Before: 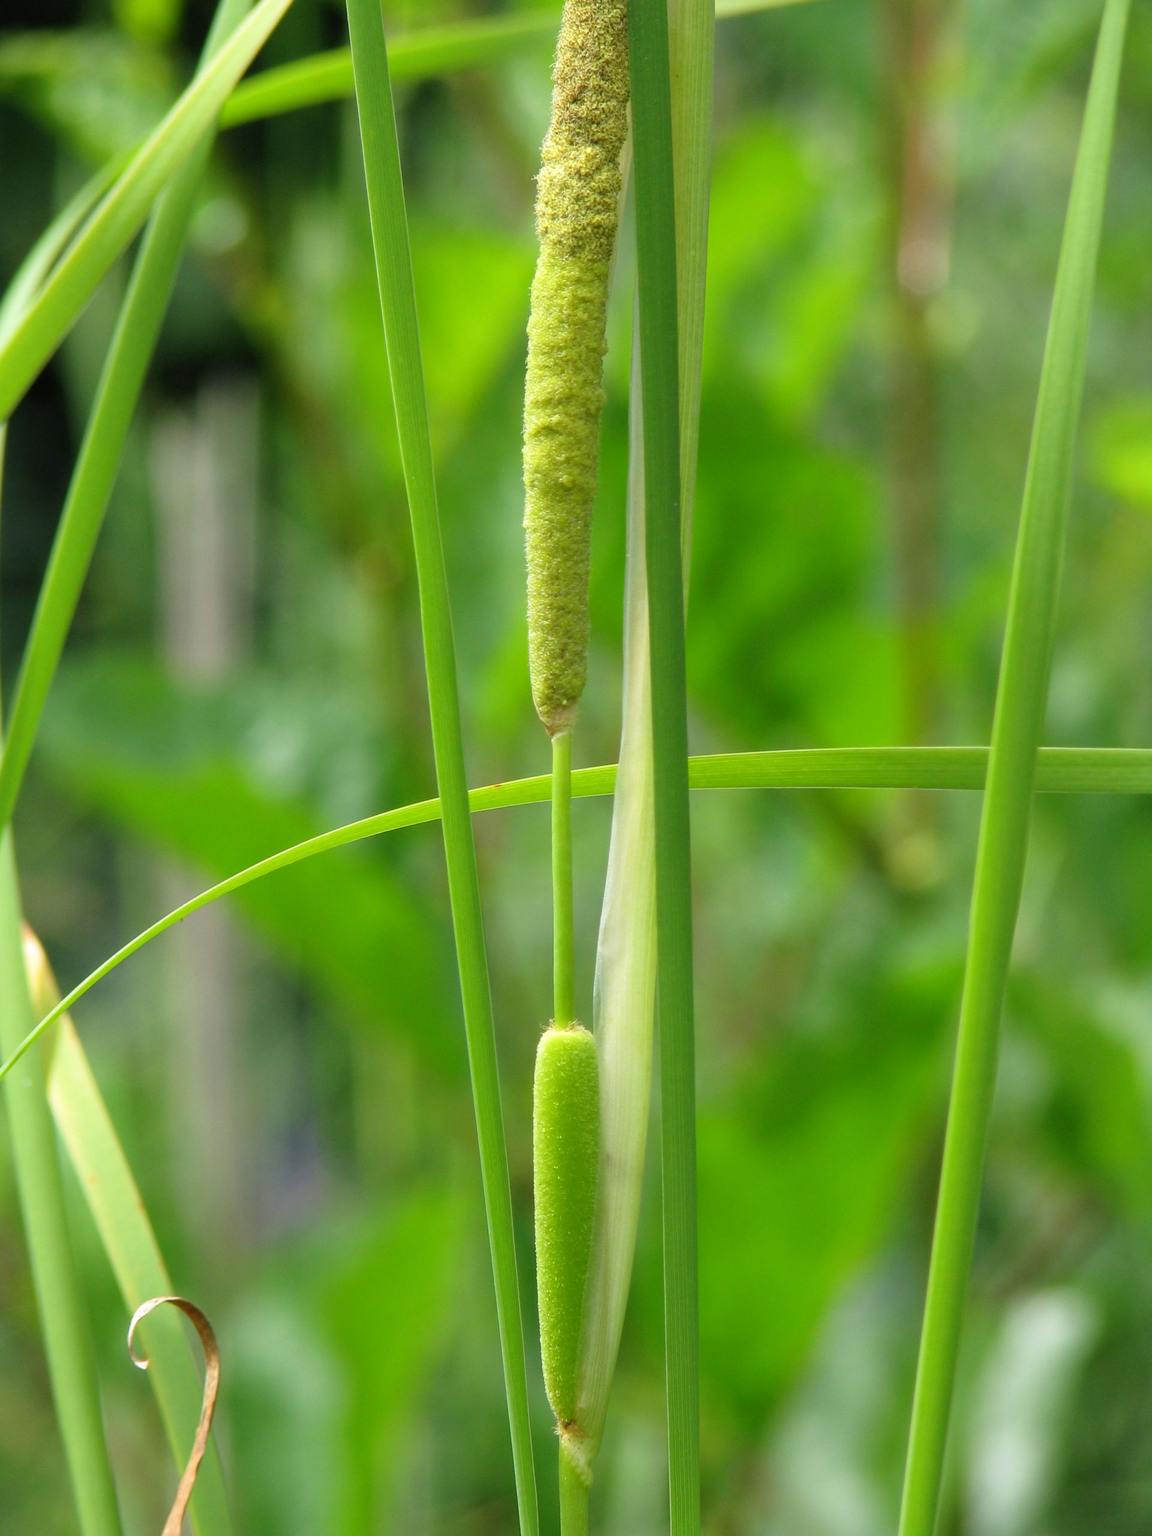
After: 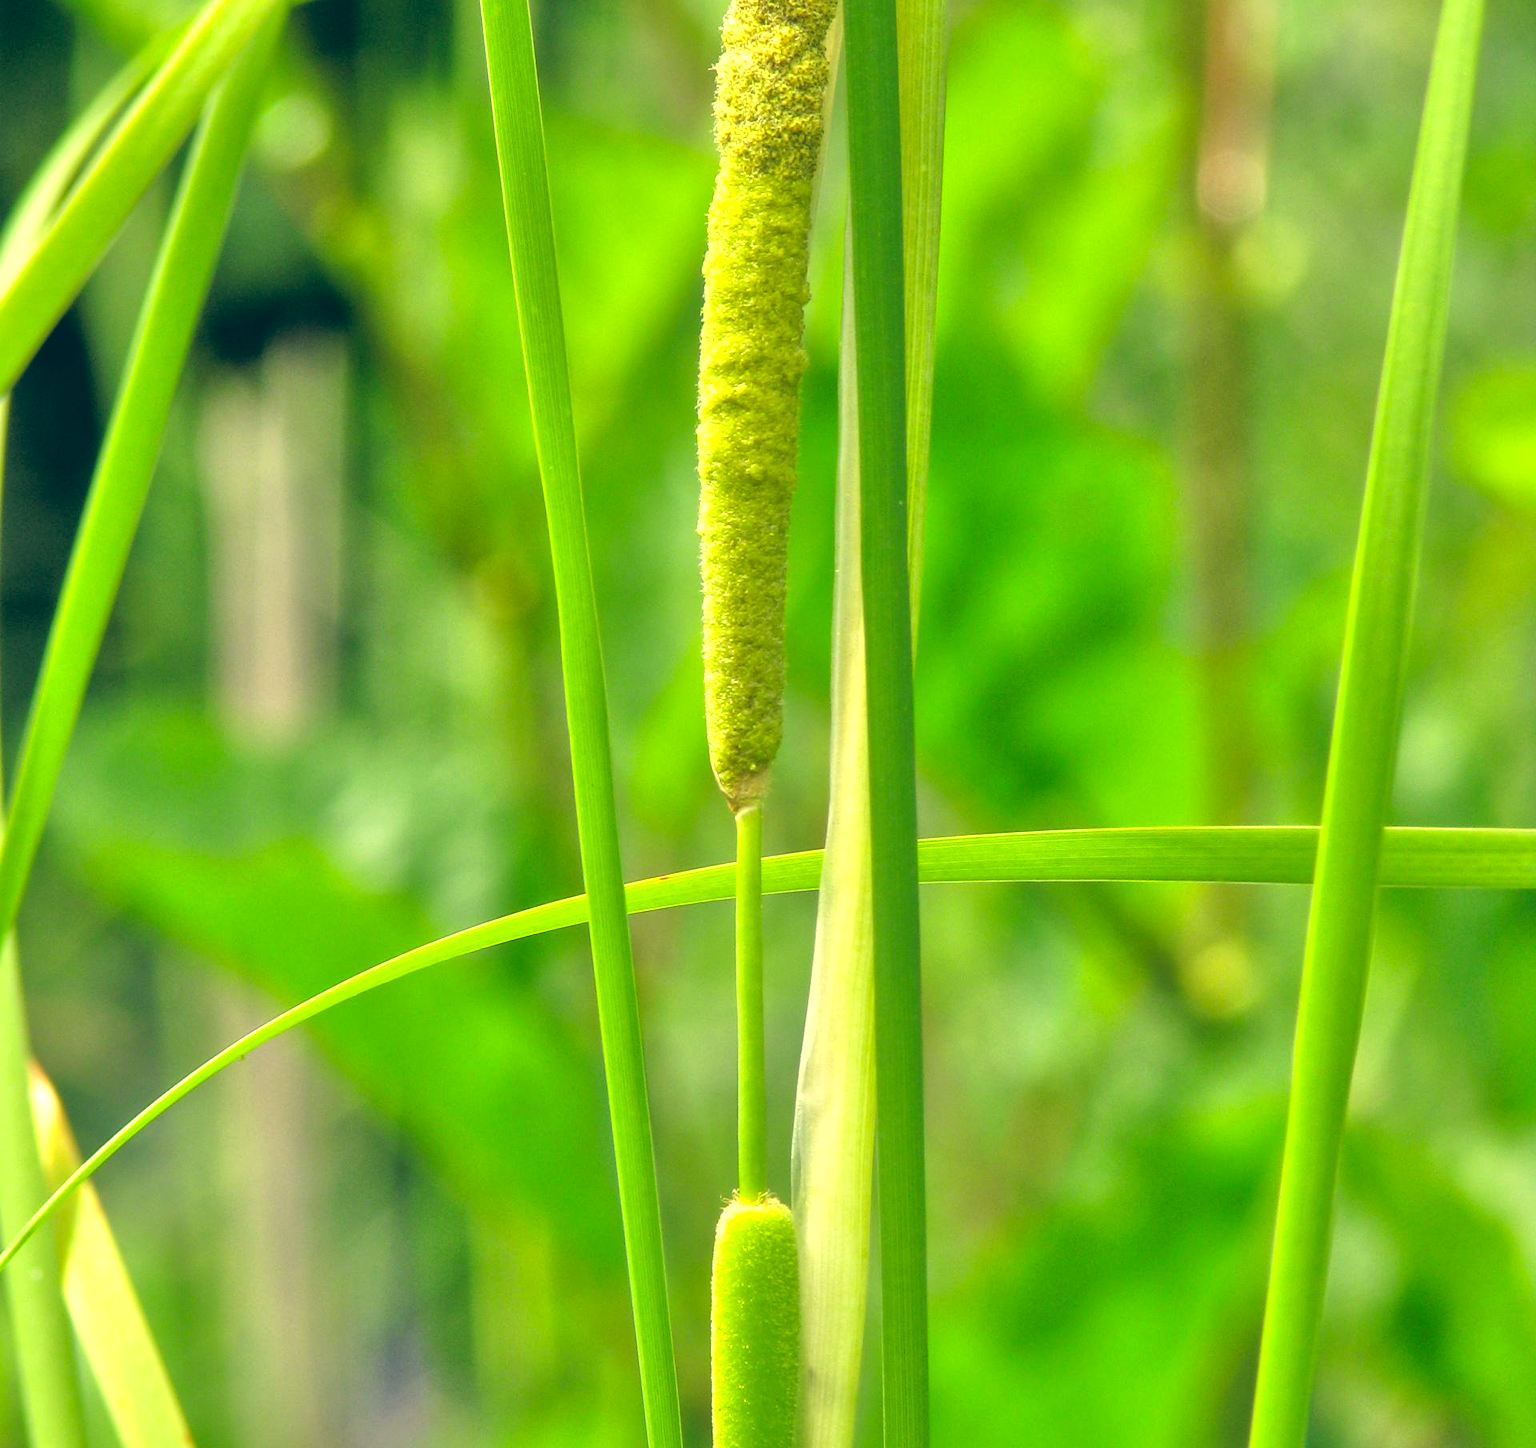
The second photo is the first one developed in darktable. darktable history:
local contrast: highlights 100%, shadows 100%, detail 131%, midtone range 0.2
crop and rotate: top 8.293%, bottom 20.996%
tone equalizer: -7 EV 0.15 EV, -6 EV 0.6 EV, -5 EV 1.15 EV, -4 EV 1.33 EV, -3 EV 1.15 EV, -2 EV 0.6 EV, -1 EV 0.15 EV, mask exposure compensation -0.5 EV
color balance: lift [1.016, 0.983, 1, 1.017], gamma [0.958, 1, 1, 1], gain [0.981, 1.007, 0.993, 1.002], input saturation 118.26%, contrast 13.43%, contrast fulcrum 21.62%, output saturation 82.76%
color correction: highlights a* 2.72, highlights b* 22.8
